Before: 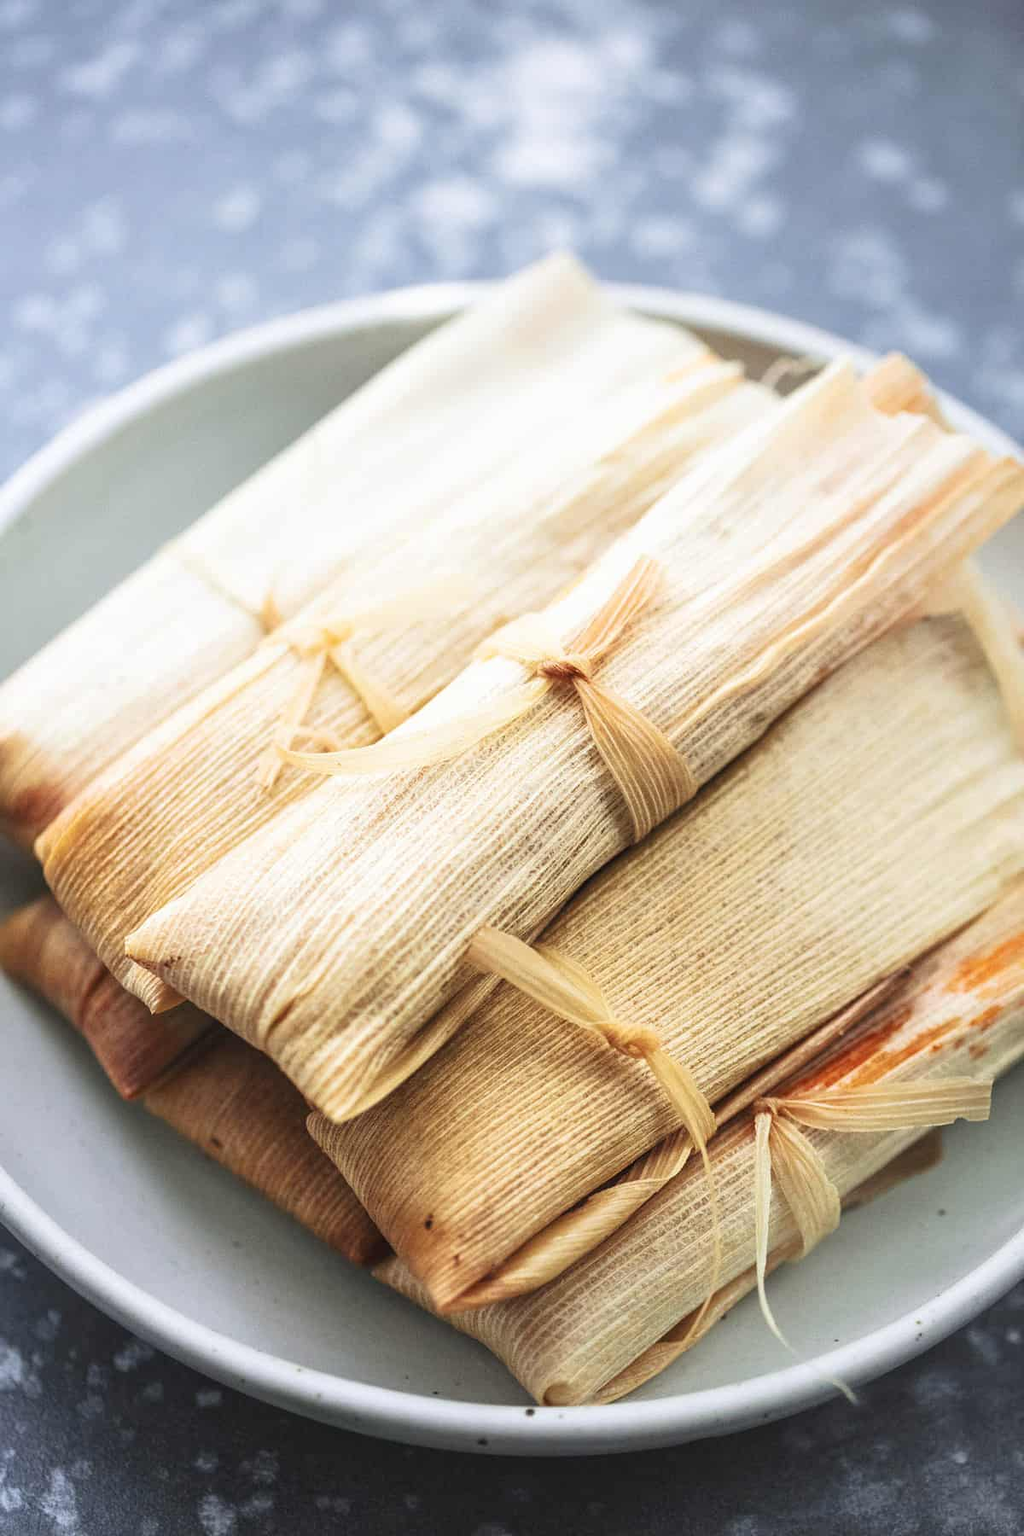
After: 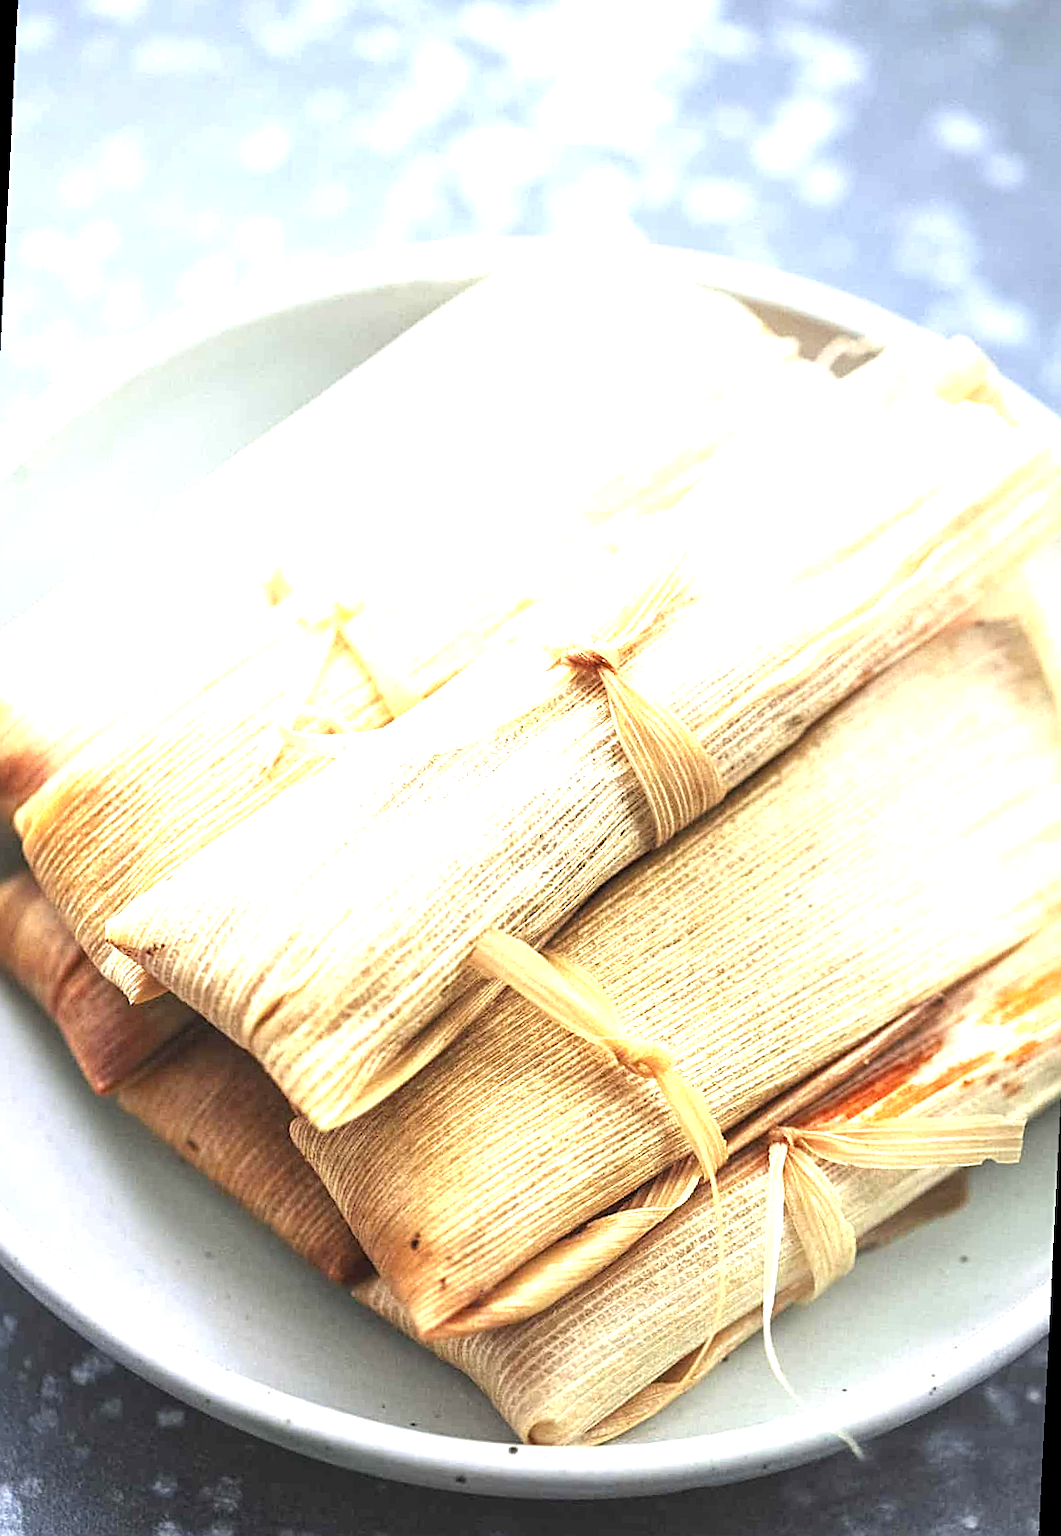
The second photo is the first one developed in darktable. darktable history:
exposure: exposure 1 EV, compensate highlight preservation false
crop and rotate: angle -2.9°, left 5.129%, top 5.194%, right 4.694%, bottom 4.275%
sharpen: amount 0.552
